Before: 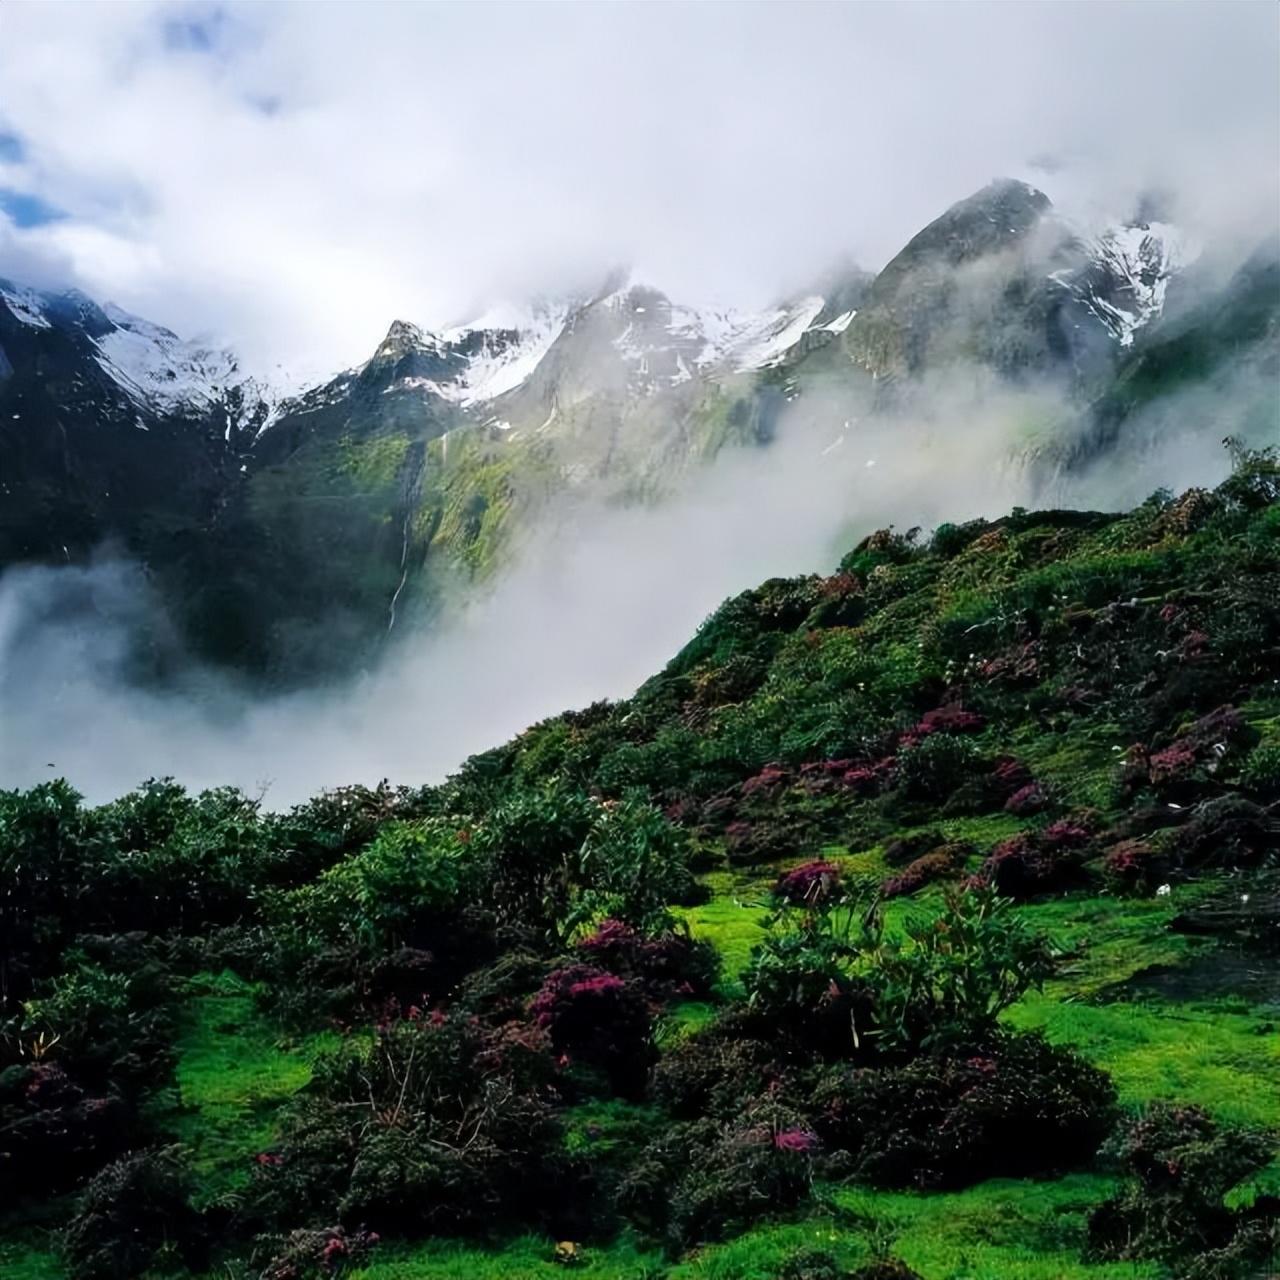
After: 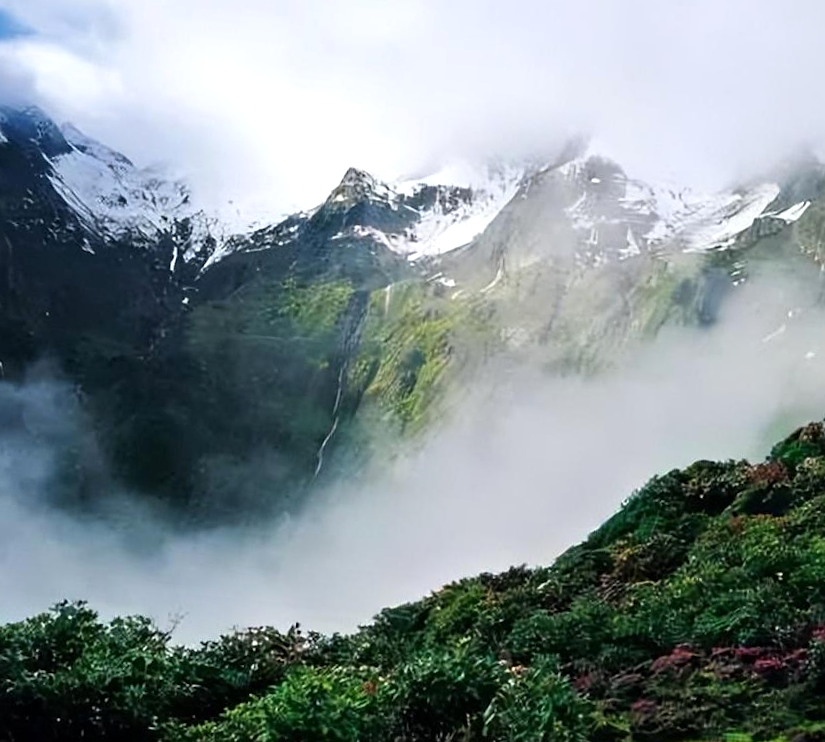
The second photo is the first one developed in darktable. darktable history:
sharpen: amount 0.211
crop and rotate: angle -5.41°, left 2.021%, top 6.728%, right 27.699%, bottom 30.082%
exposure: exposure 0.128 EV, compensate exposure bias true, compensate highlight preservation false
